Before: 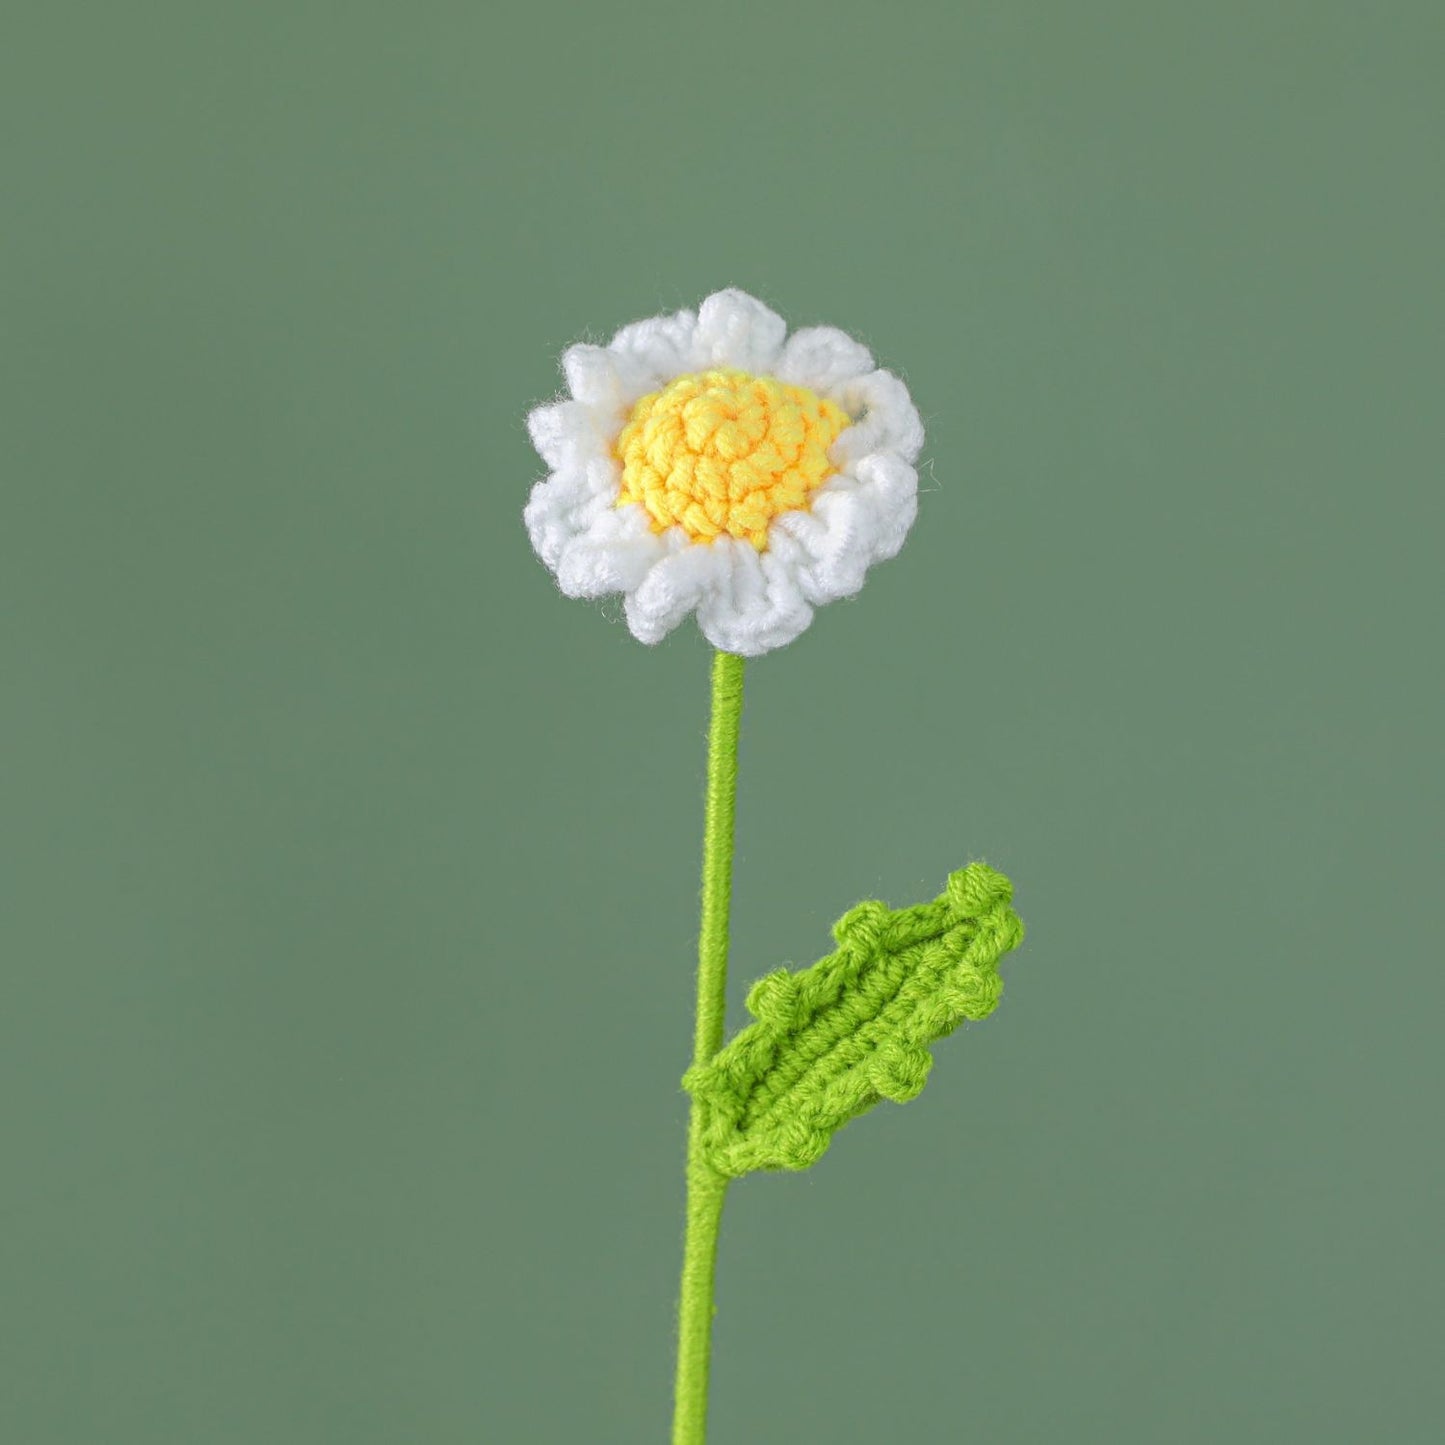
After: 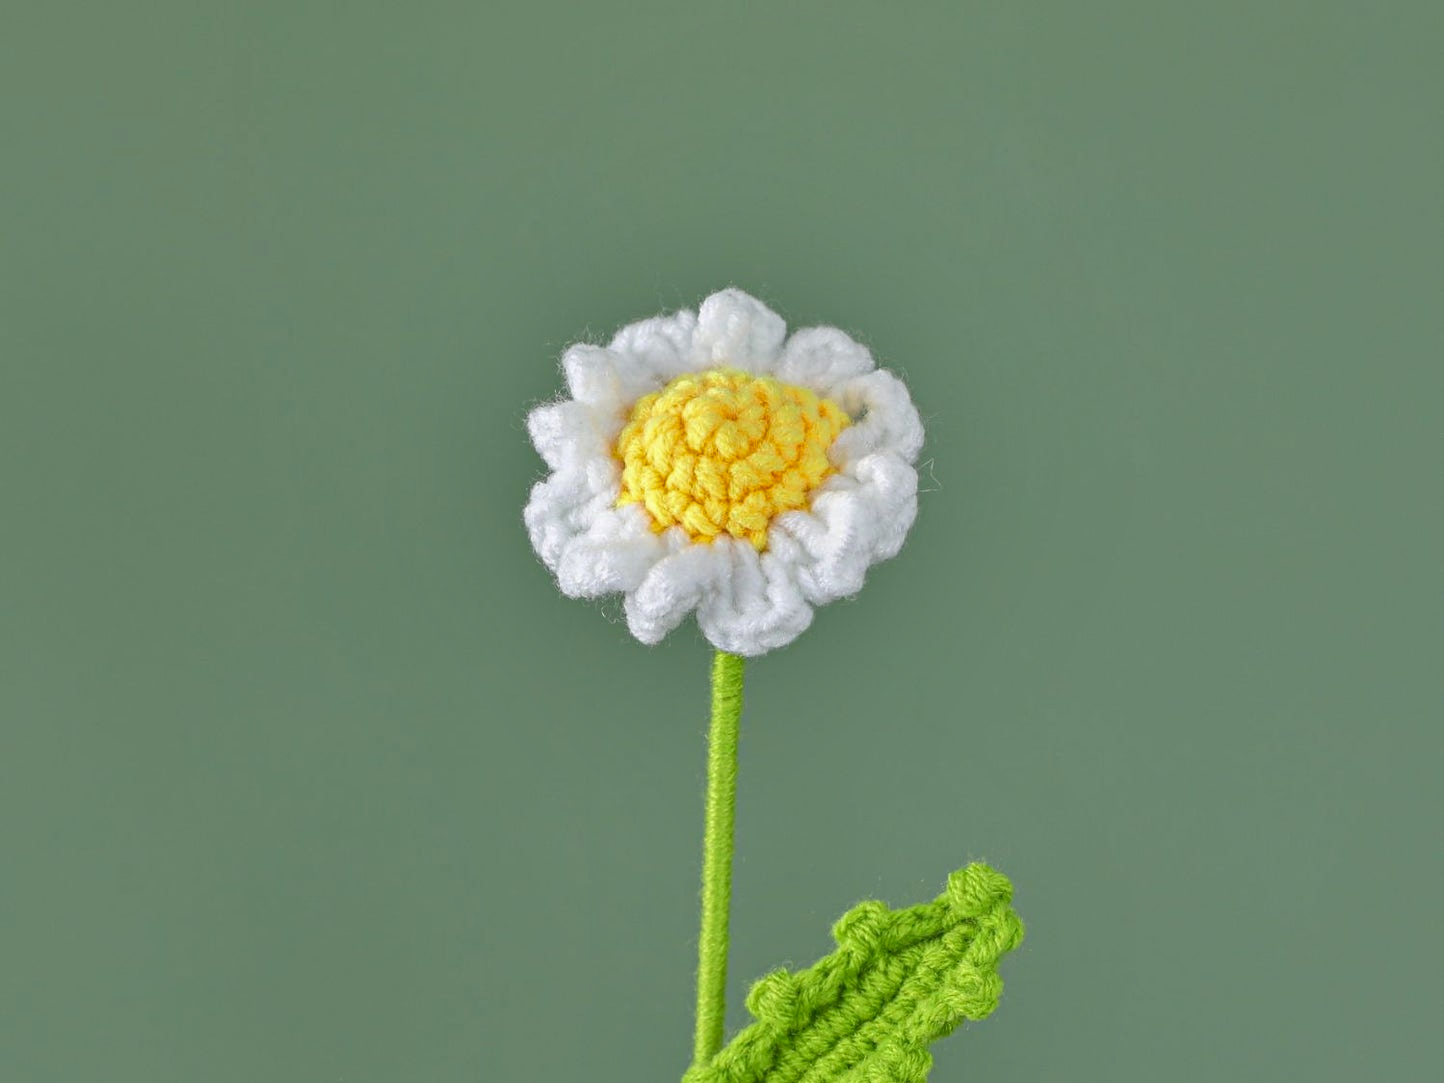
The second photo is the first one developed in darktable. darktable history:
crop: bottom 24.967%
shadows and highlights: shadows 30.63, highlights -63.22, shadows color adjustment 98%, highlights color adjustment 58.61%, soften with gaussian
